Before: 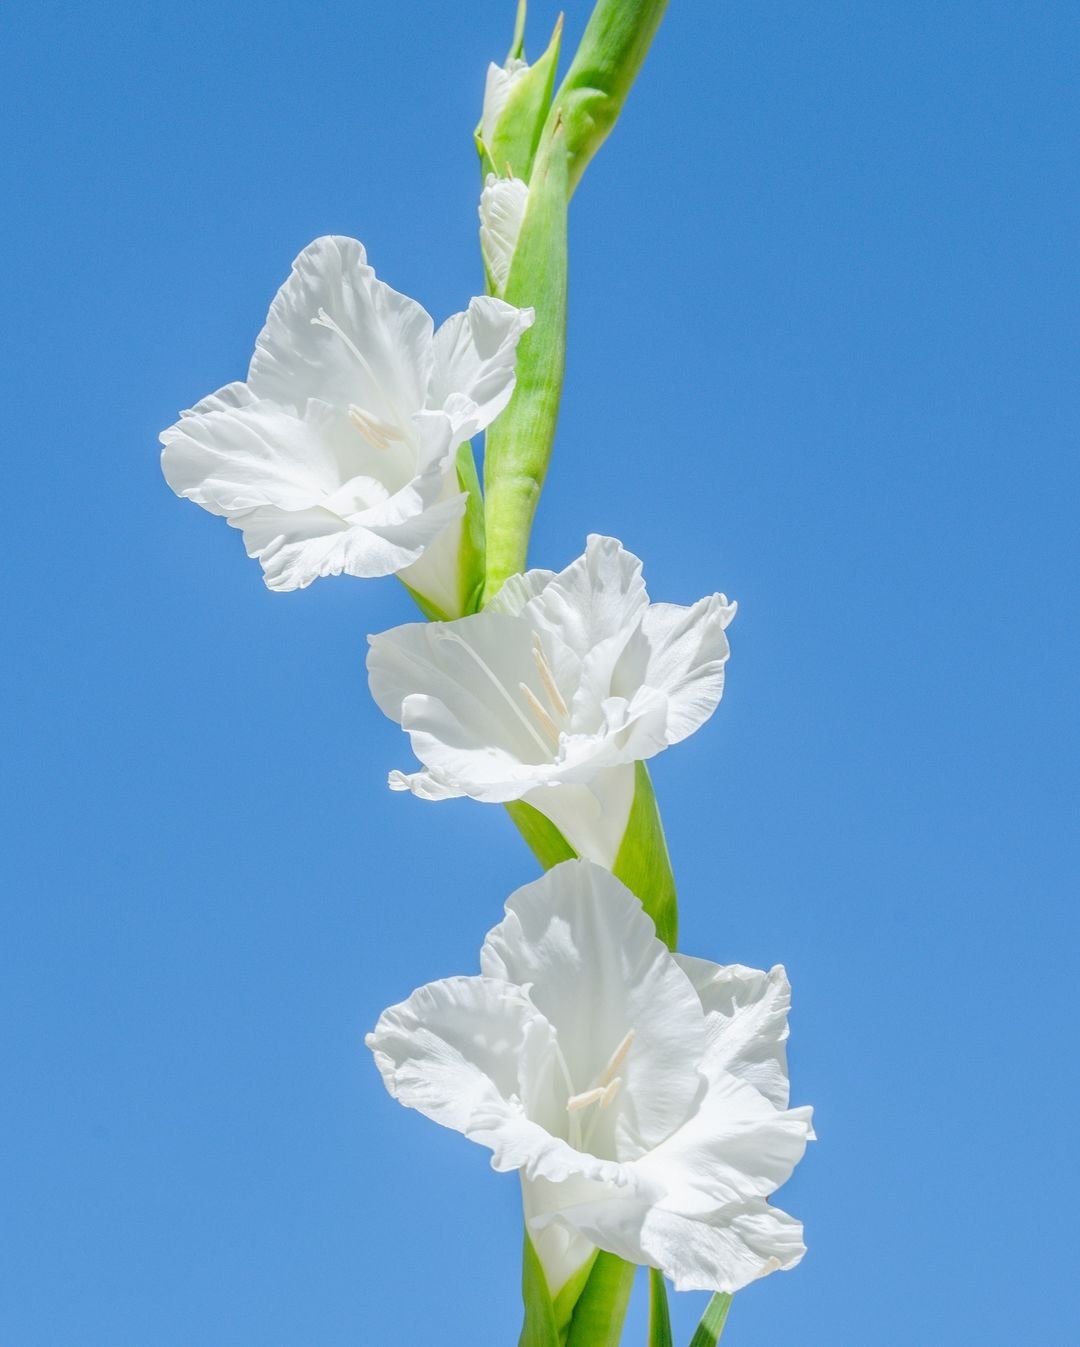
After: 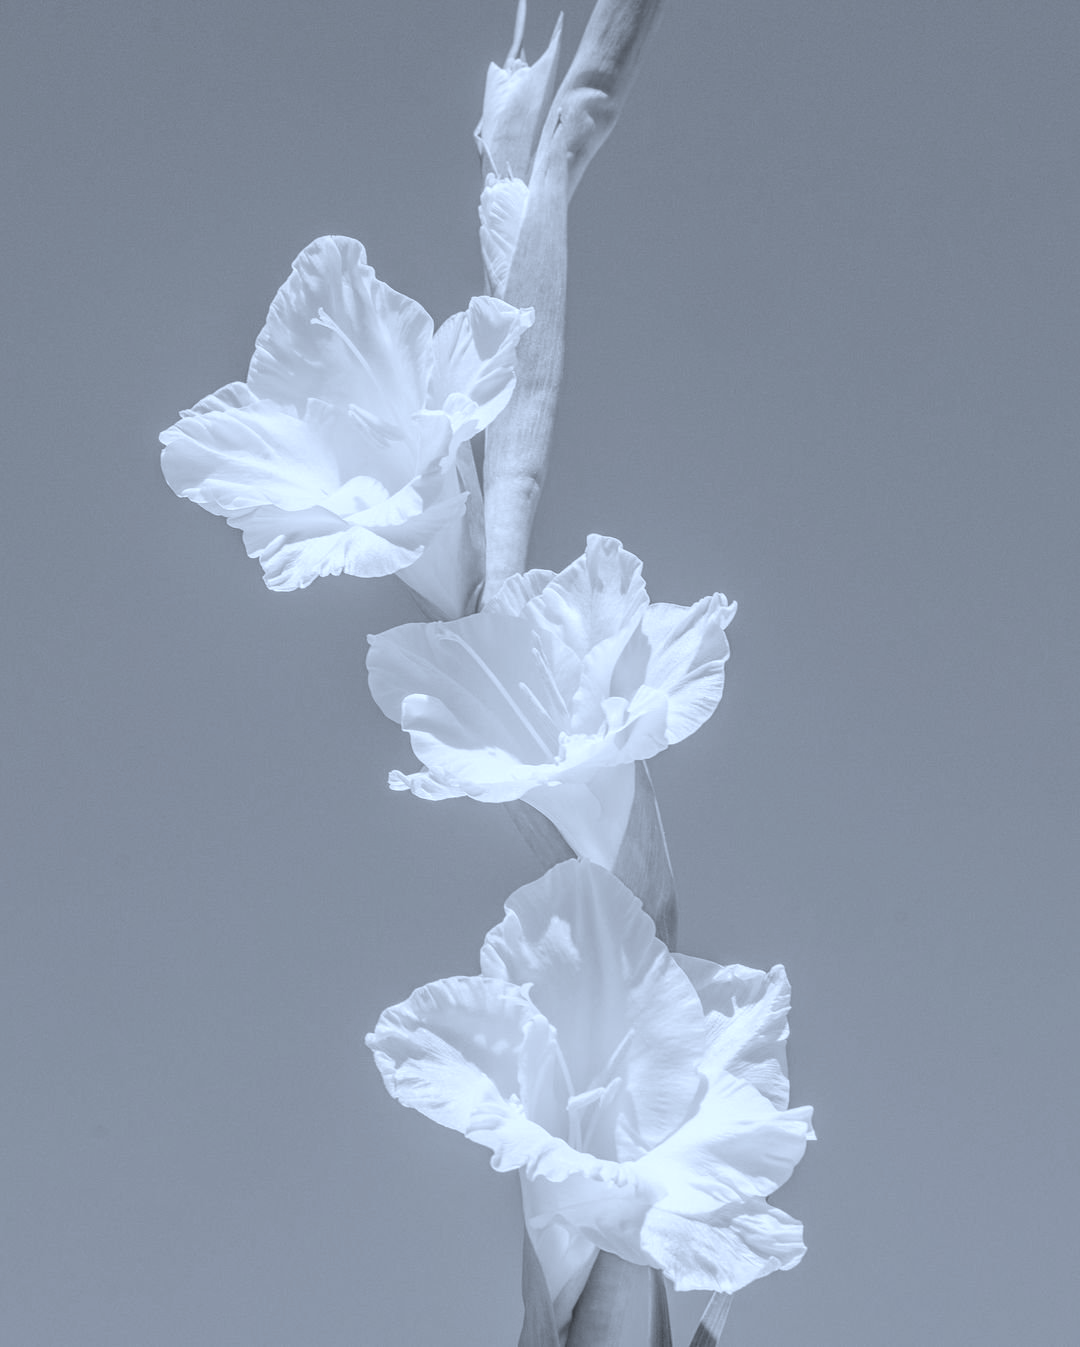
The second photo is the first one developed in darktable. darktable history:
contrast brightness saturation: saturation -1
color correction: highlights a* -2.24, highlights b* -18.1
